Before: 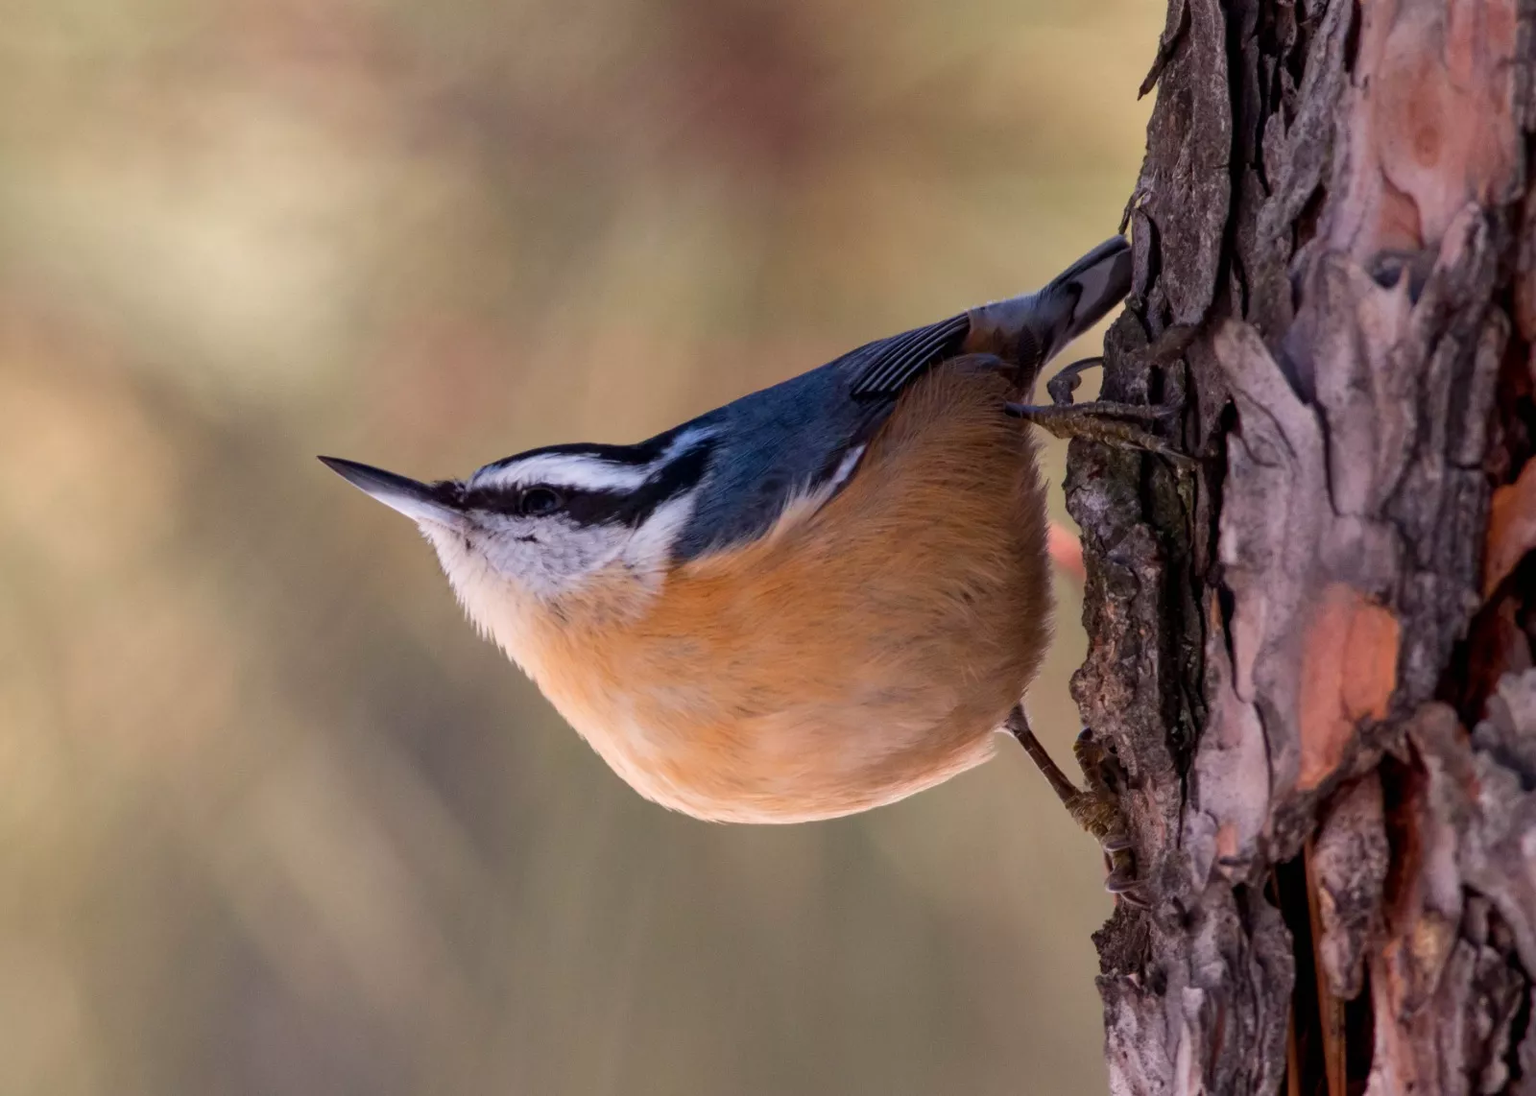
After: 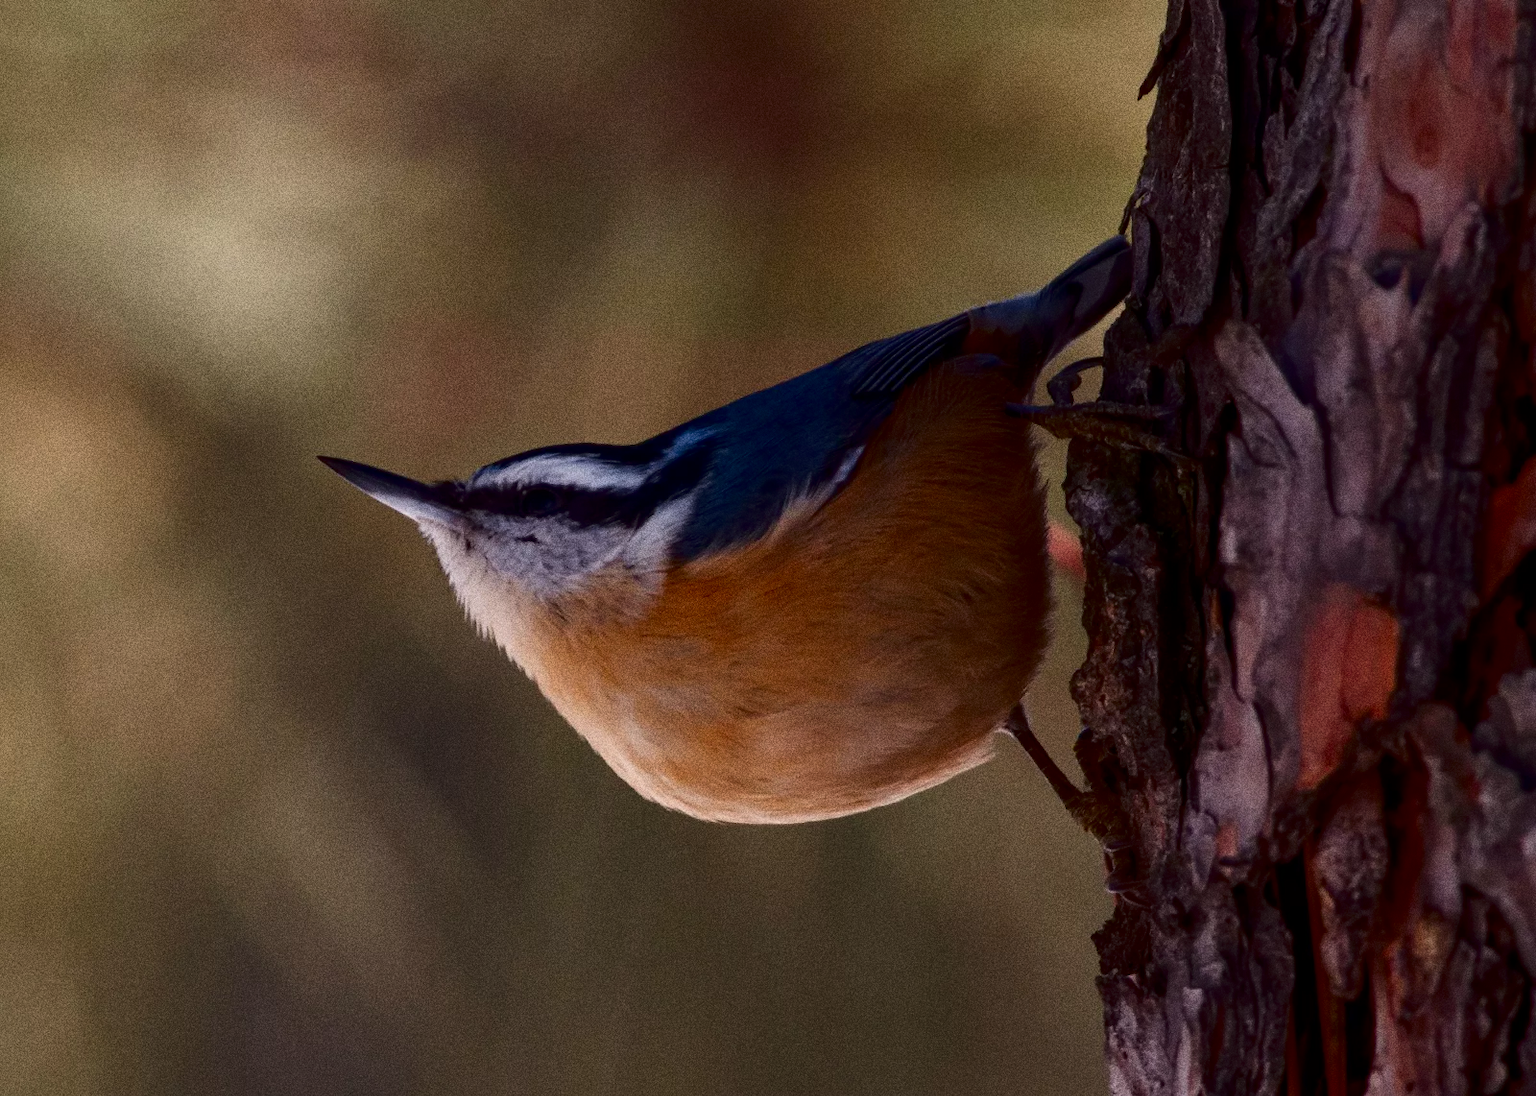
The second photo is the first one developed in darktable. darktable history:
contrast brightness saturation: brightness -0.52
grain: strength 49.07%
